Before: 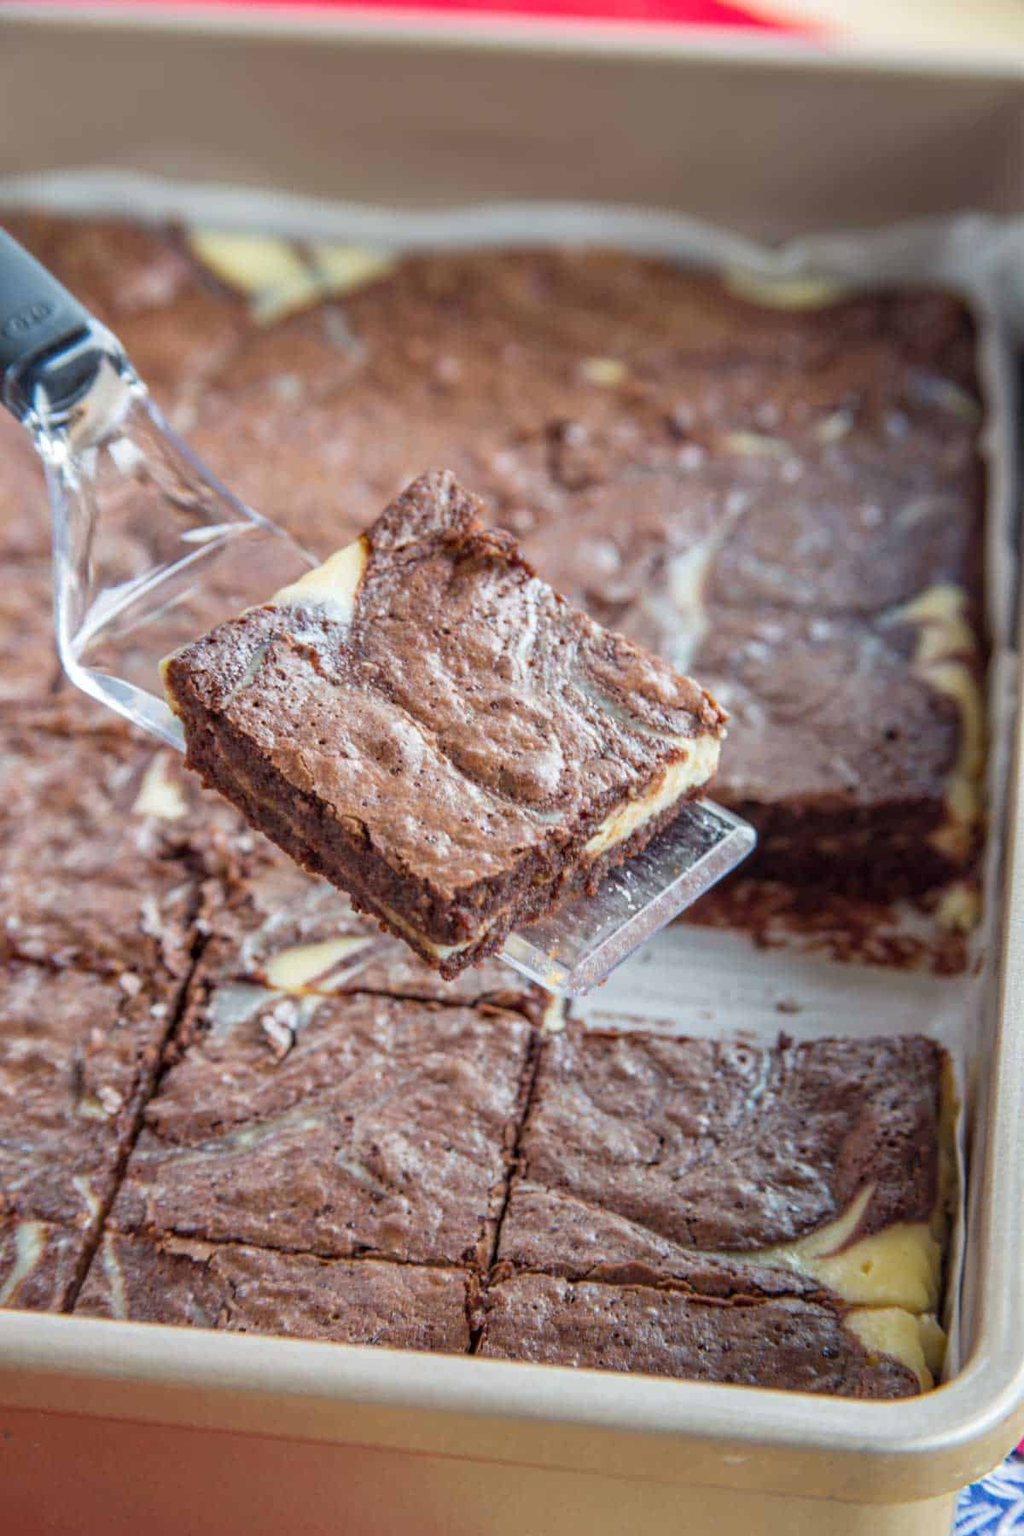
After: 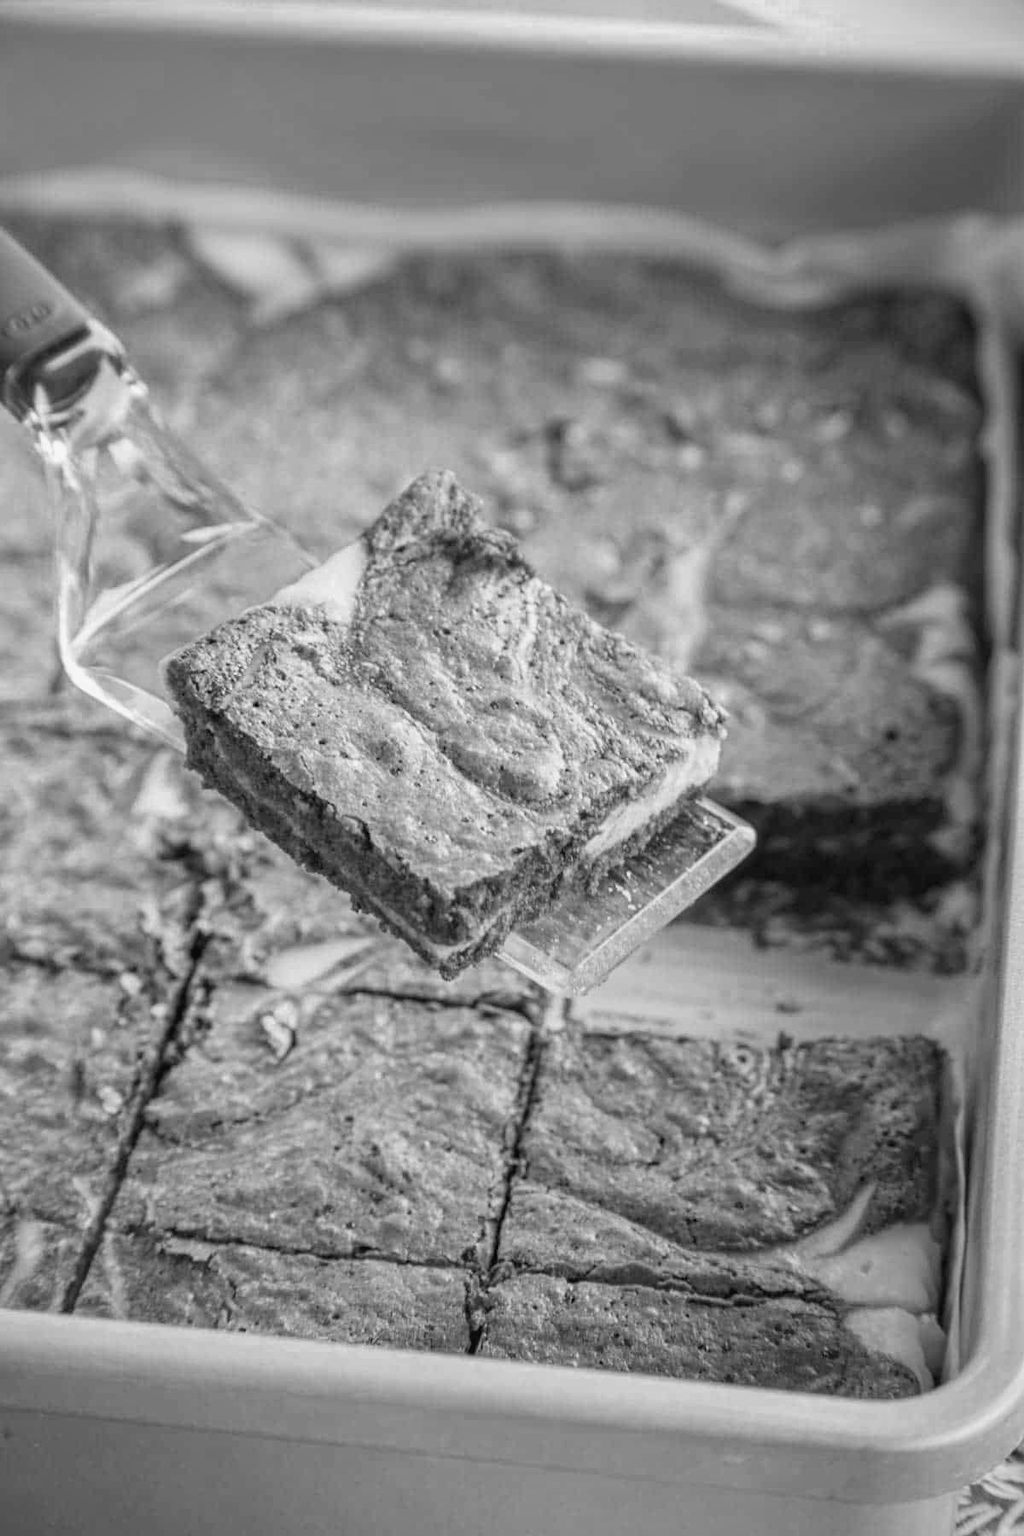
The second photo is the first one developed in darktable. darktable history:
color zones: curves: ch0 [(0.004, 0.588) (0.116, 0.636) (0.259, 0.476) (0.423, 0.464) (0.75, 0.5)]; ch1 [(0, 0) (0.143, 0) (0.286, 0) (0.429, 0) (0.571, 0) (0.714, 0) (0.857, 0)]
vignetting: fall-off start 91.19%
color balance: lift [1.001, 1.007, 1, 0.993], gamma [1.023, 1.026, 1.01, 0.974], gain [0.964, 1.059, 1.073, 0.927]
